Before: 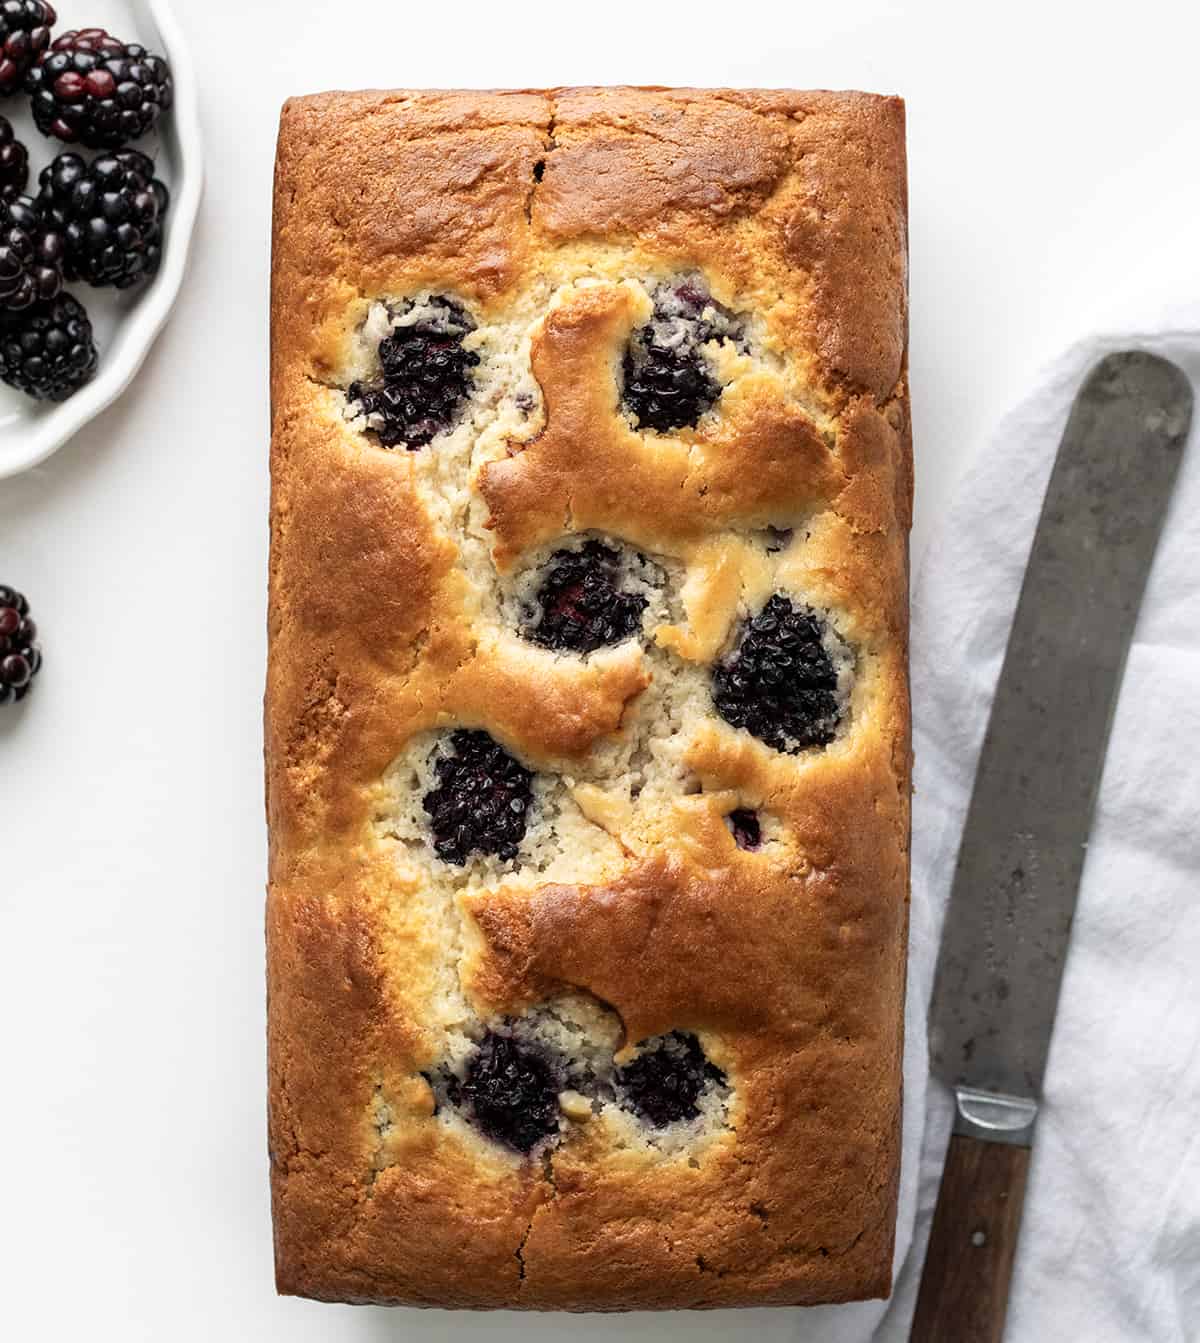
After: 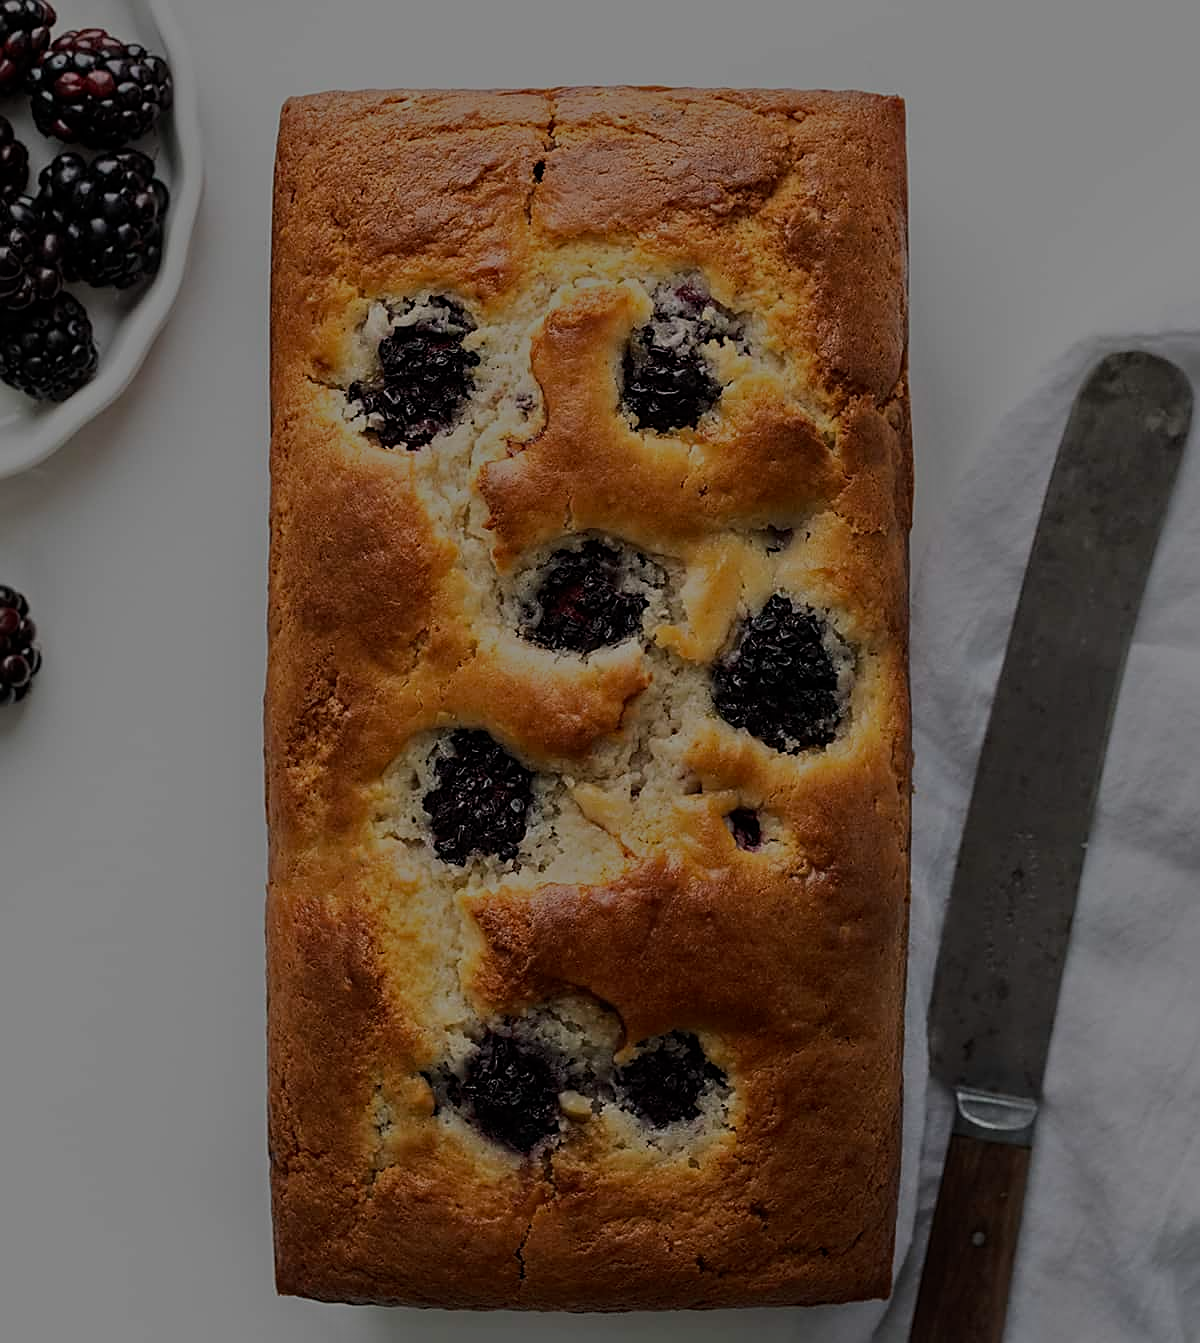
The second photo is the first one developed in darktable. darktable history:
sharpen: on, module defaults
tone equalizer: -8 EV -2 EV, -7 EV -2 EV, -6 EV -2 EV, -5 EV -2 EV, -4 EV -2 EV, -3 EV -2 EV, -2 EV -2 EV, -1 EV -1.63 EV, +0 EV -2 EV
